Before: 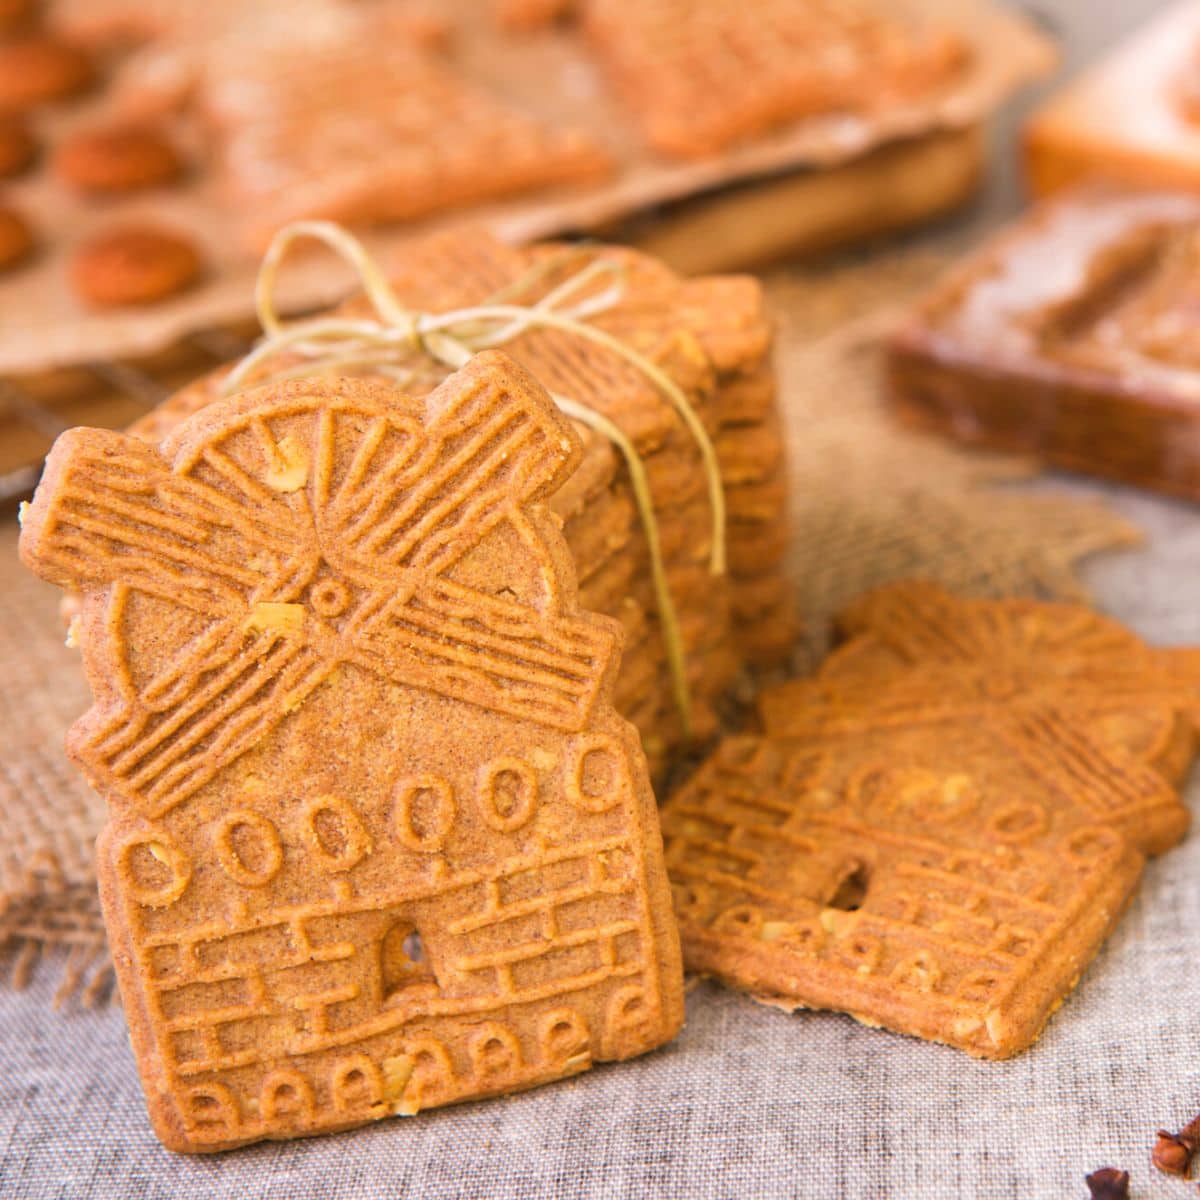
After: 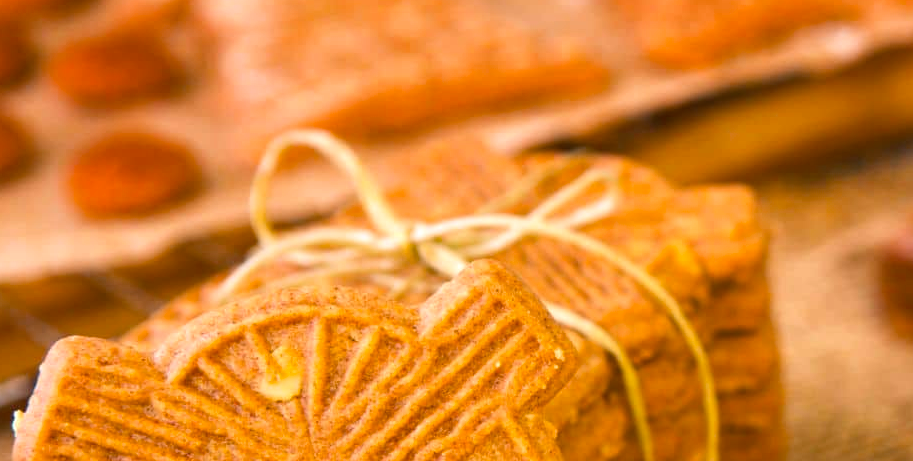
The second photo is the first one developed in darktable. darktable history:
crop: left 0.519%, top 7.628%, right 23.371%, bottom 53.919%
color balance rgb: perceptual saturation grading › global saturation 10.206%, perceptual brilliance grading › highlights 11.47%, global vibrance 16.519%, saturation formula JzAzBz (2021)
